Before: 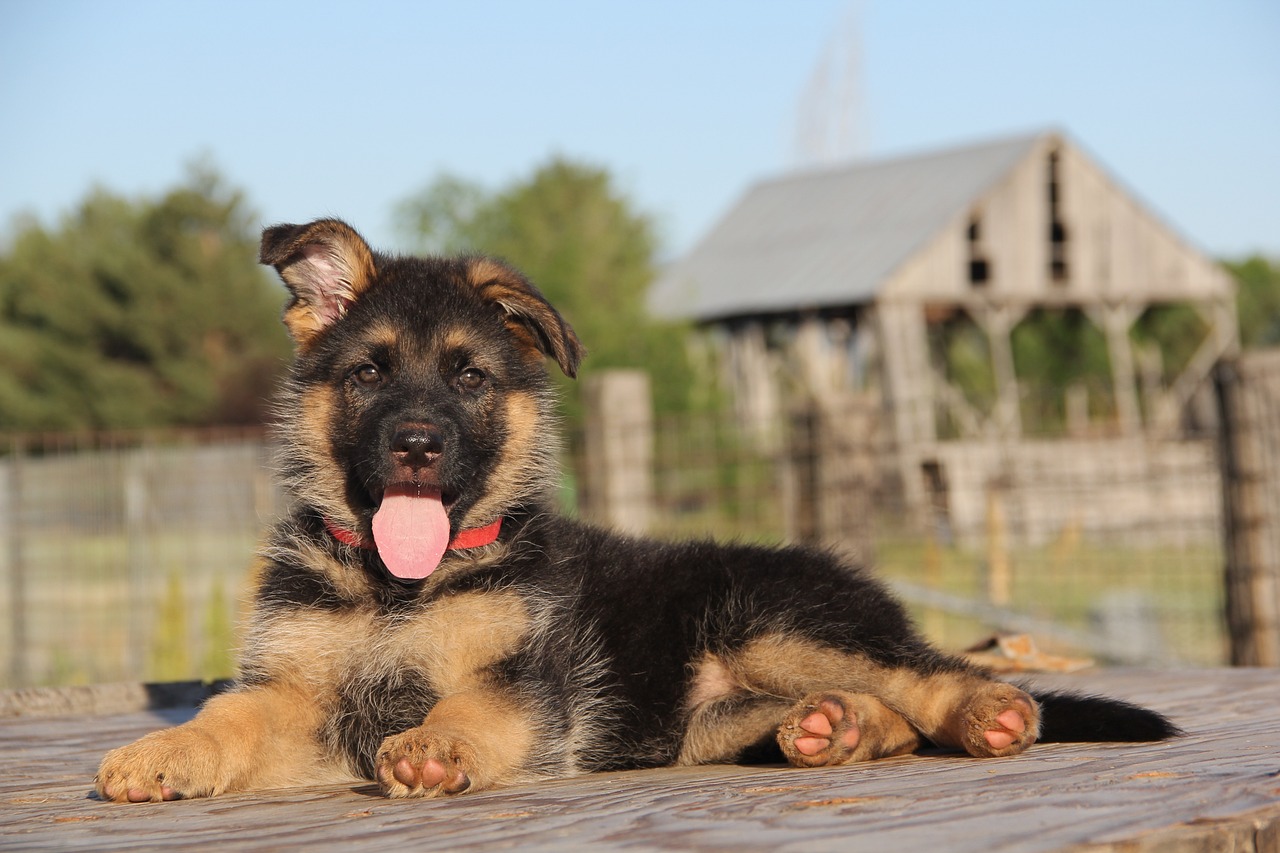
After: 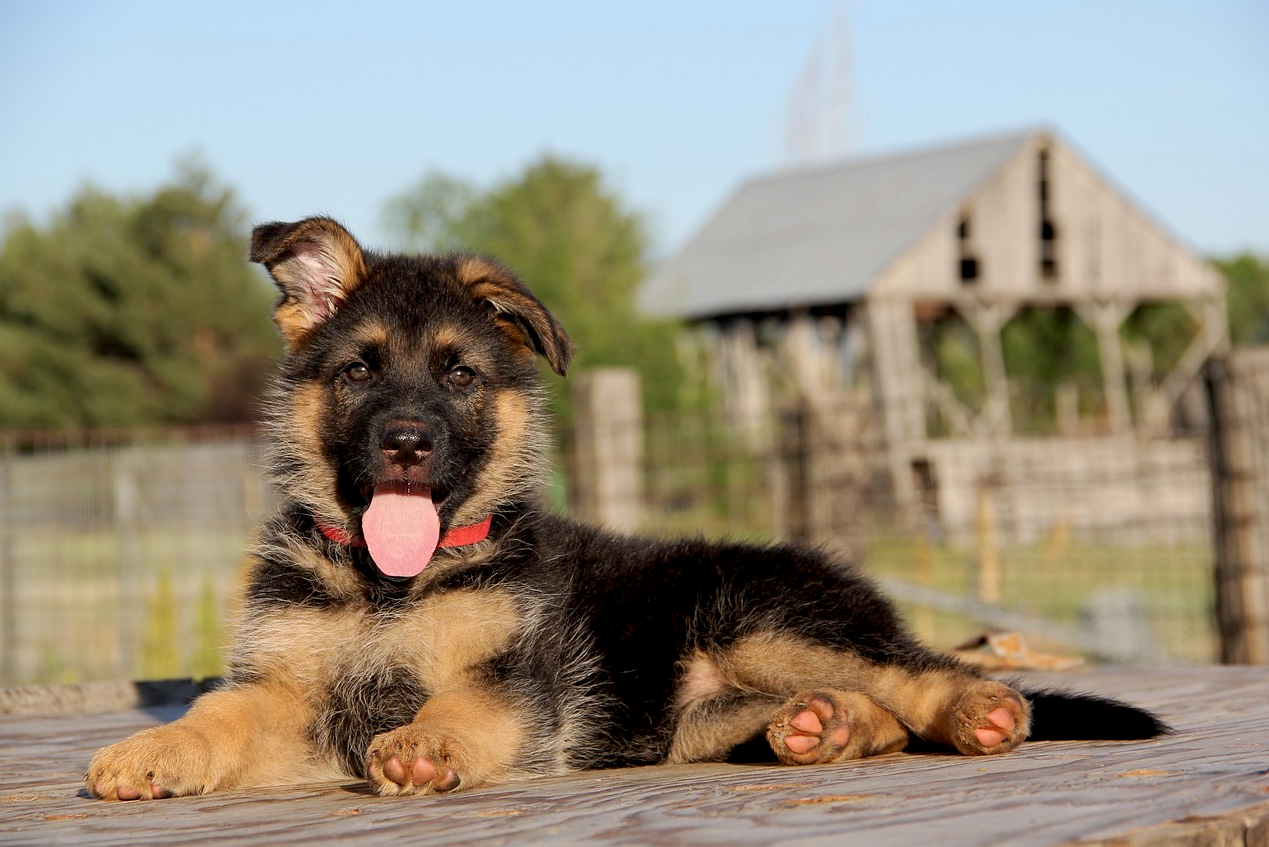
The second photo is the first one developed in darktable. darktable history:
exposure: black level correction 0.01, exposure 0.009 EV, compensate highlight preservation false
crop and rotate: left 0.851%, top 0.258%, bottom 0.38%
tone curve: curves: ch0 [(0, 0) (0.003, 0.003) (0.011, 0.011) (0.025, 0.025) (0.044, 0.044) (0.069, 0.069) (0.1, 0.099) (0.136, 0.135) (0.177, 0.177) (0.224, 0.224) (0.277, 0.276) (0.335, 0.334) (0.399, 0.398) (0.468, 0.467) (0.543, 0.547) (0.623, 0.626) (0.709, 0.712) (0.801, 0.802) (0.898, 0.898) (1, 1)], preserve colors none
